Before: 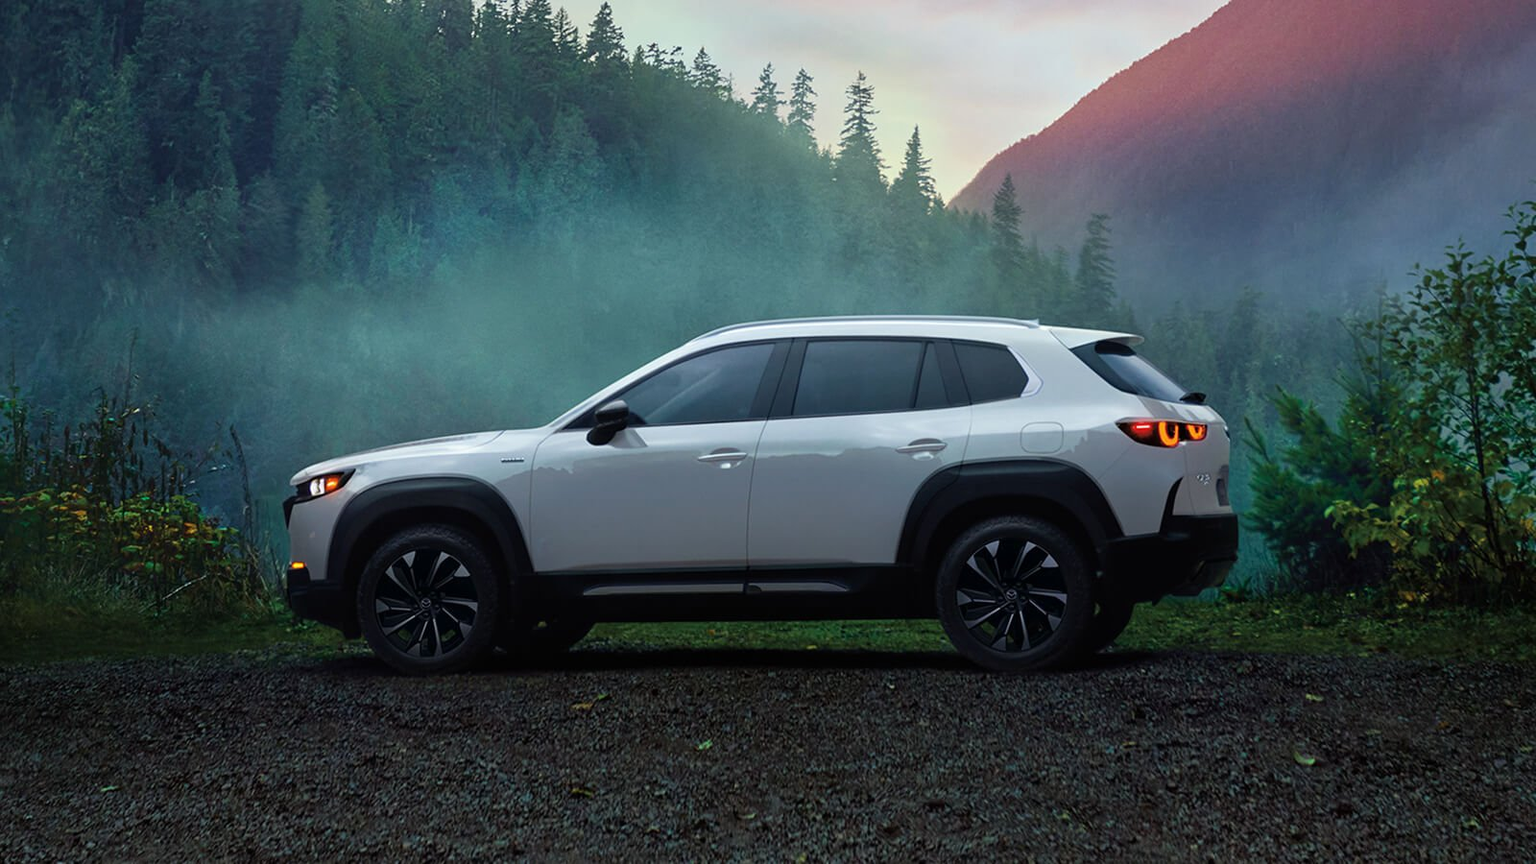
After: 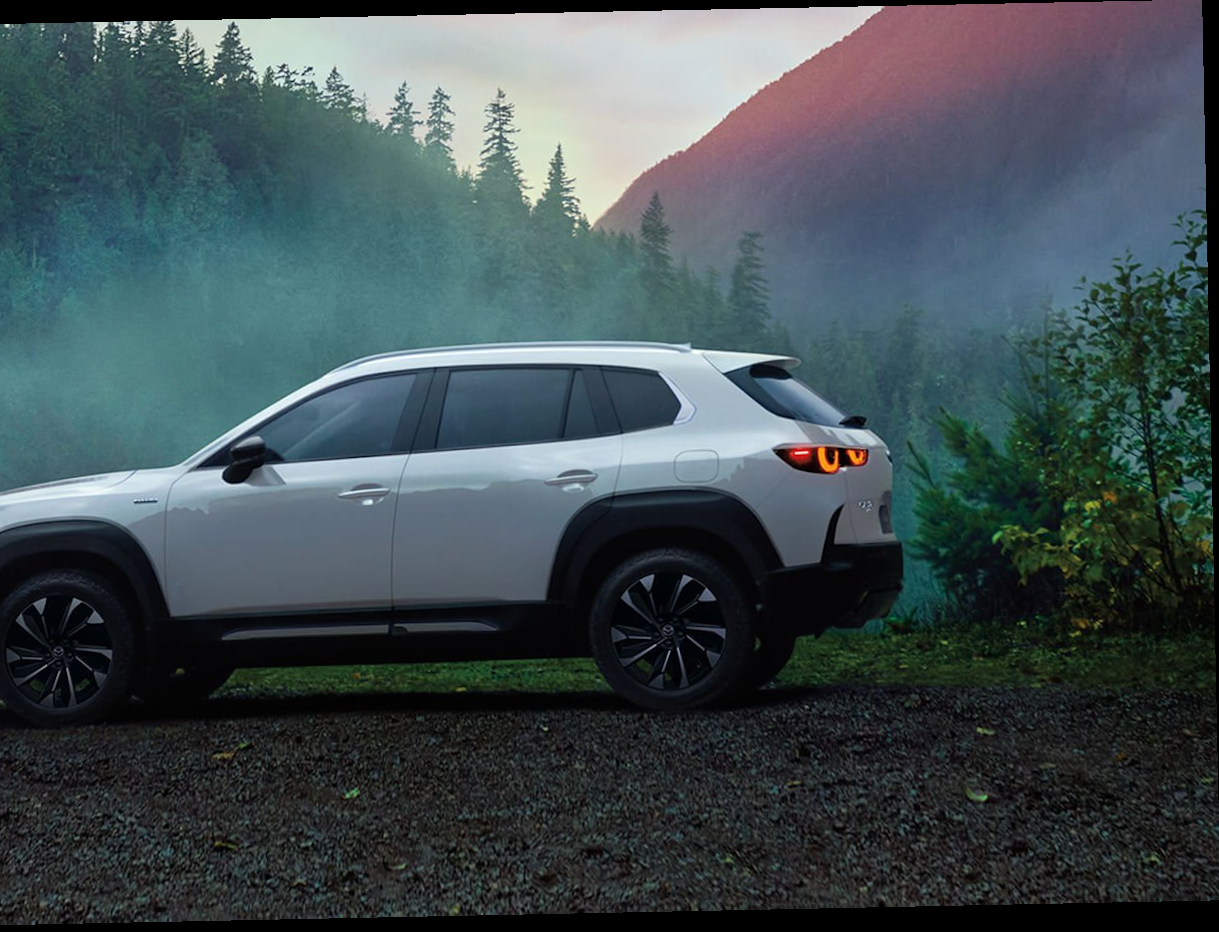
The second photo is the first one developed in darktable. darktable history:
crop and rotate: left 24.6%
rotate and perspective: rotation -1.17°, automatic cropping off
